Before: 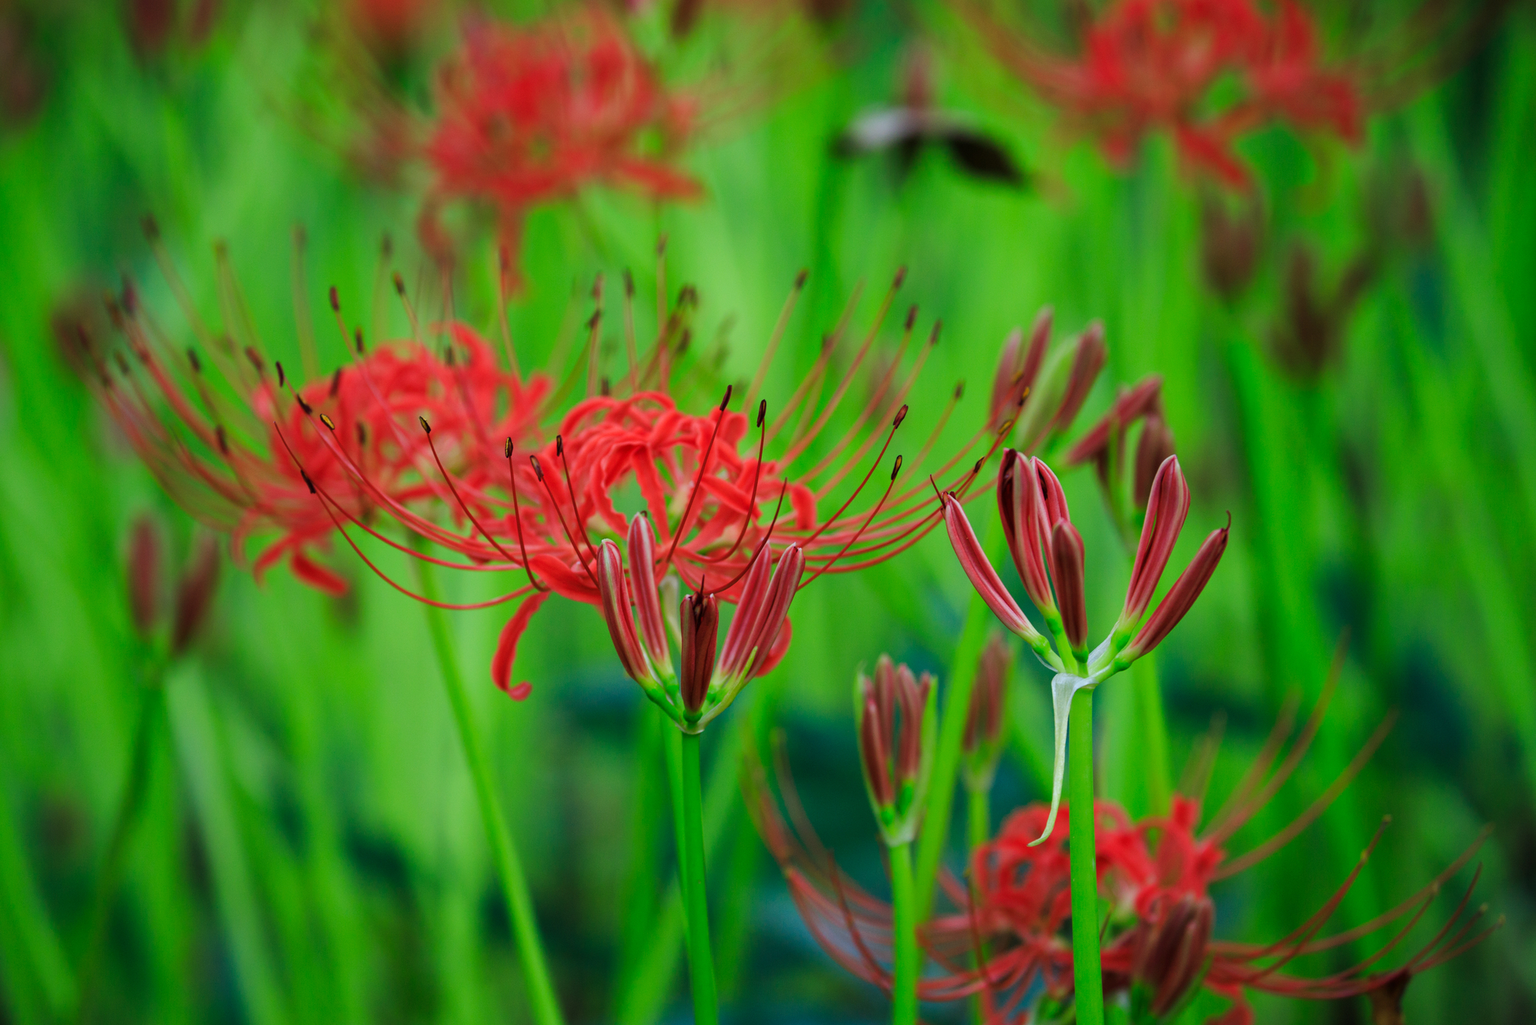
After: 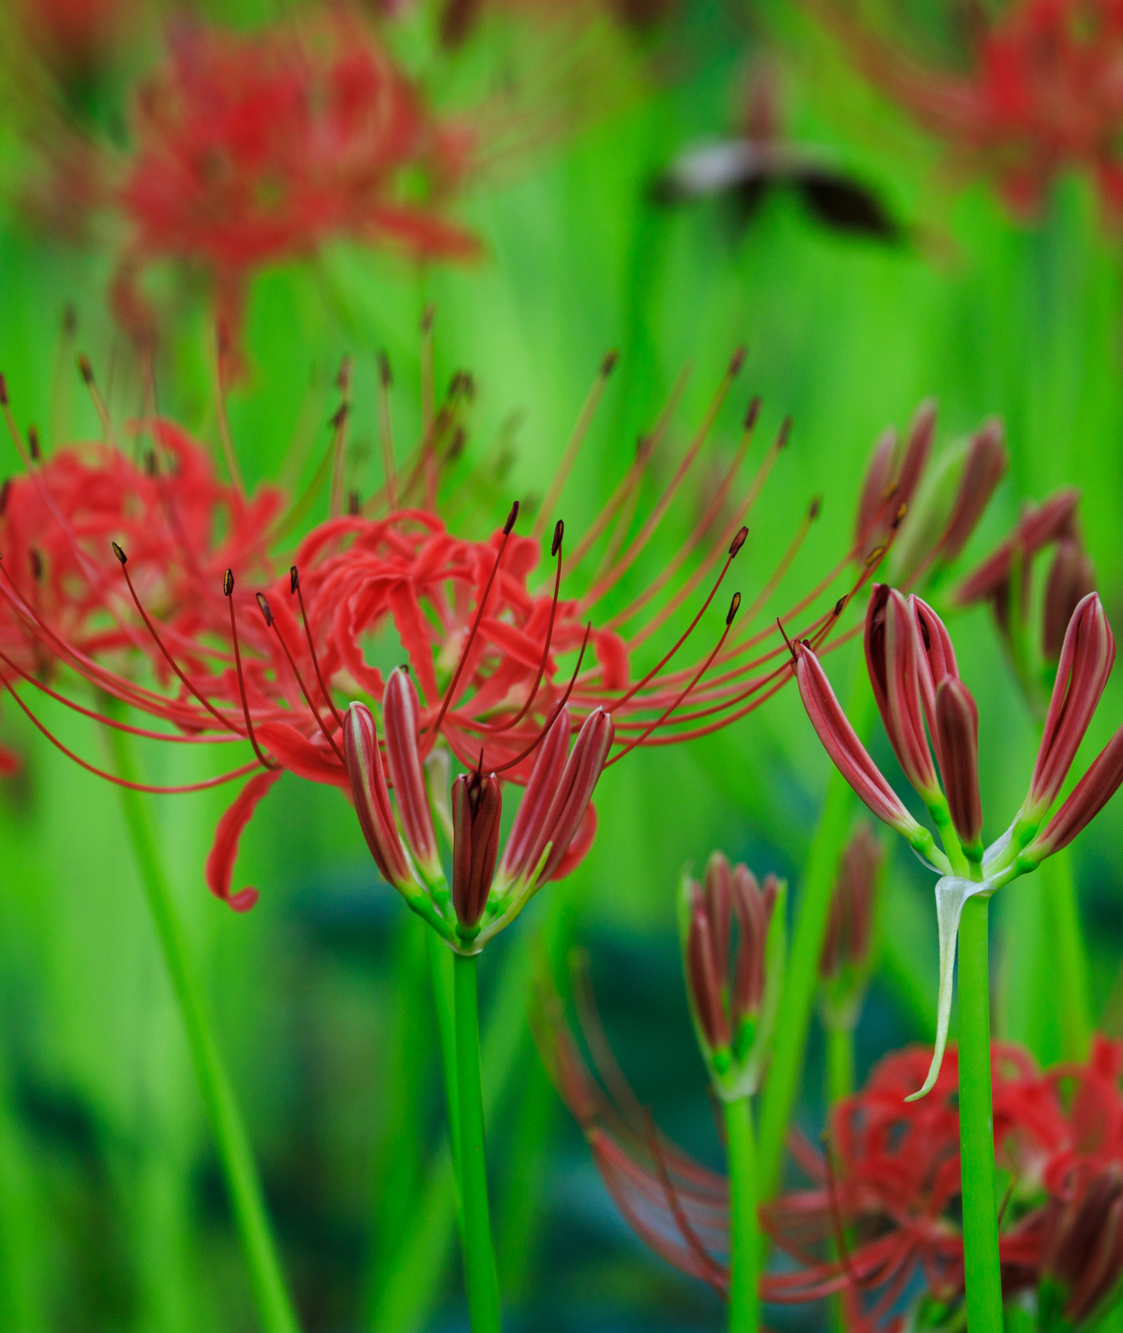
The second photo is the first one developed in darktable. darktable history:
color zones: curves: ch0 [(0.068, 0.464) (0.25, 0.5) (0.48, 0.508) (0.75, 0.536) (0.886, 0.476) (0.967, 0.456)]; ch1 [(0.066, 0.456) (0.25, 0.5) (0.616, 0.508) (0.746, 0.56) (0.934, 0.444)]
tone equalizer: on, module defaults
crop: left 21.721%, right 22.082%, bottom 0.004%
